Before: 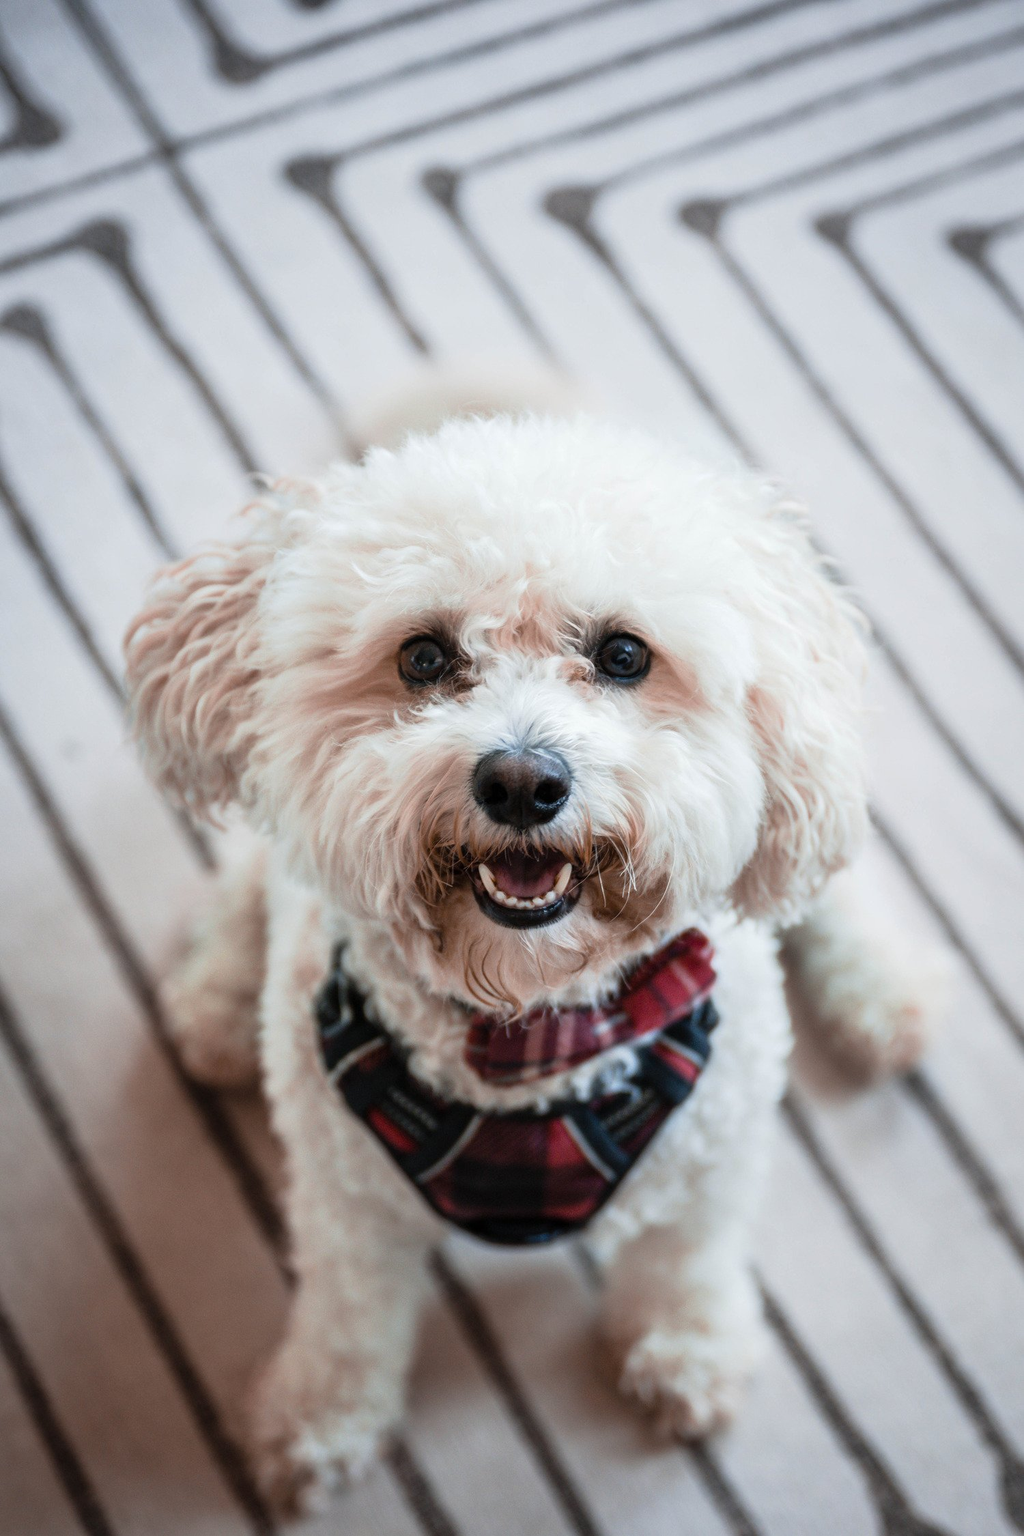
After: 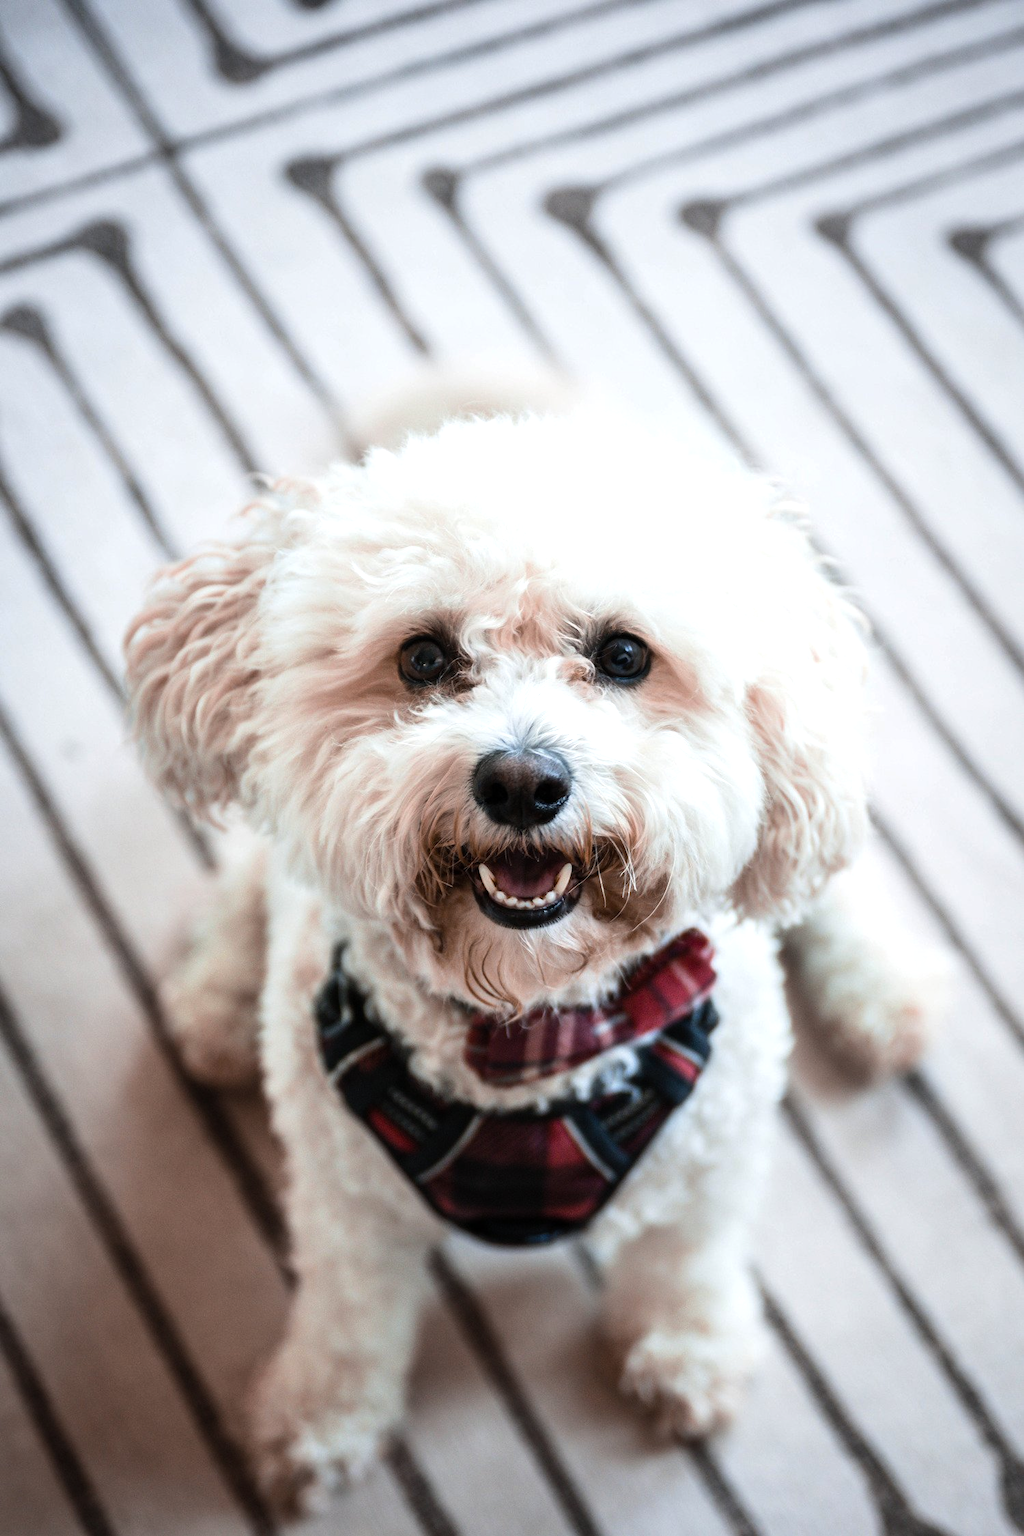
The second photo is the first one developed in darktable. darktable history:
tone equalizer: -8 EV -0.417 EV, -7 EV -0.358 EV, -6 EV -0.332 EV, -5 EV -0.25 EV, -3 EV 0.252 EV, -2 EV 0.306 EV, -1 EV 0.388 EV, +0 EV 0.403 EV, edges refinement/feathering 500, mask exposure compensation -1.57 EV, preserve details no
